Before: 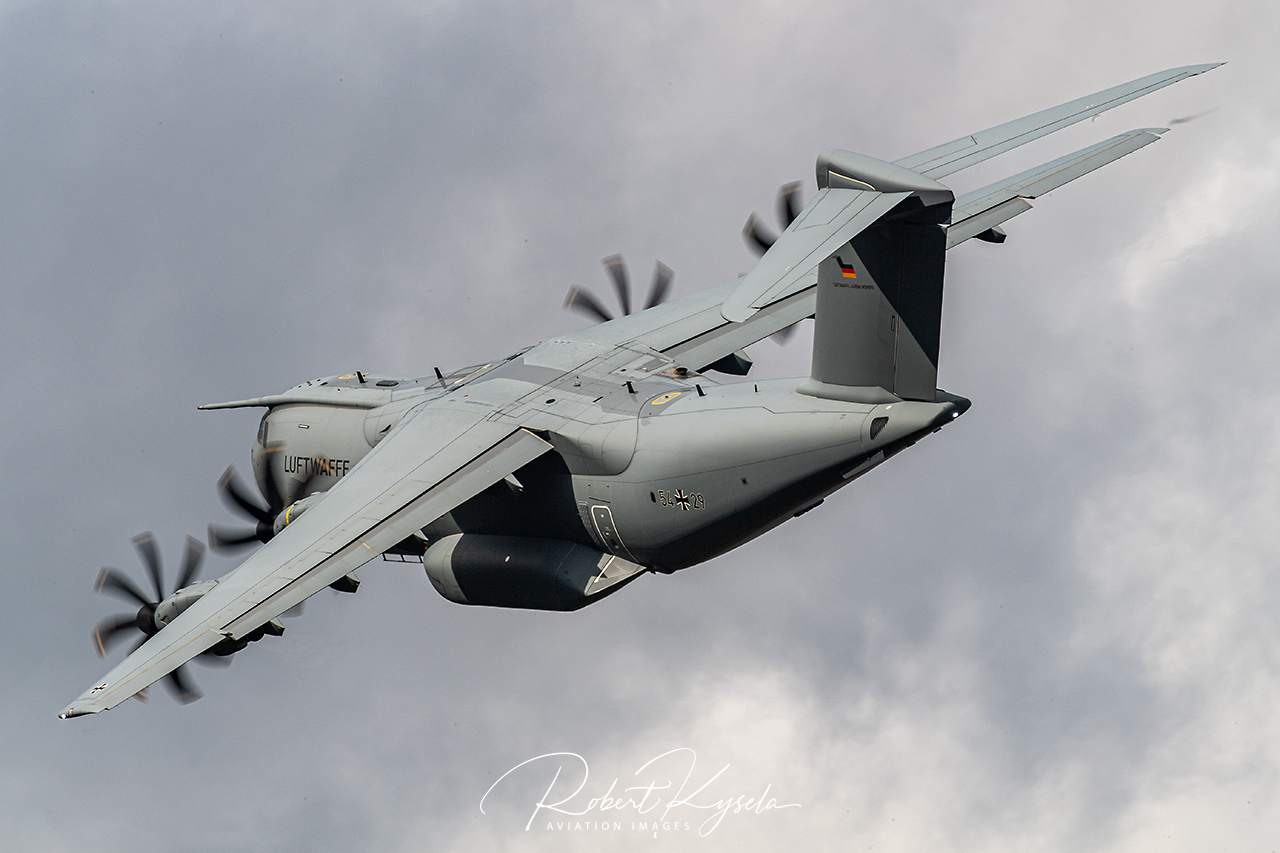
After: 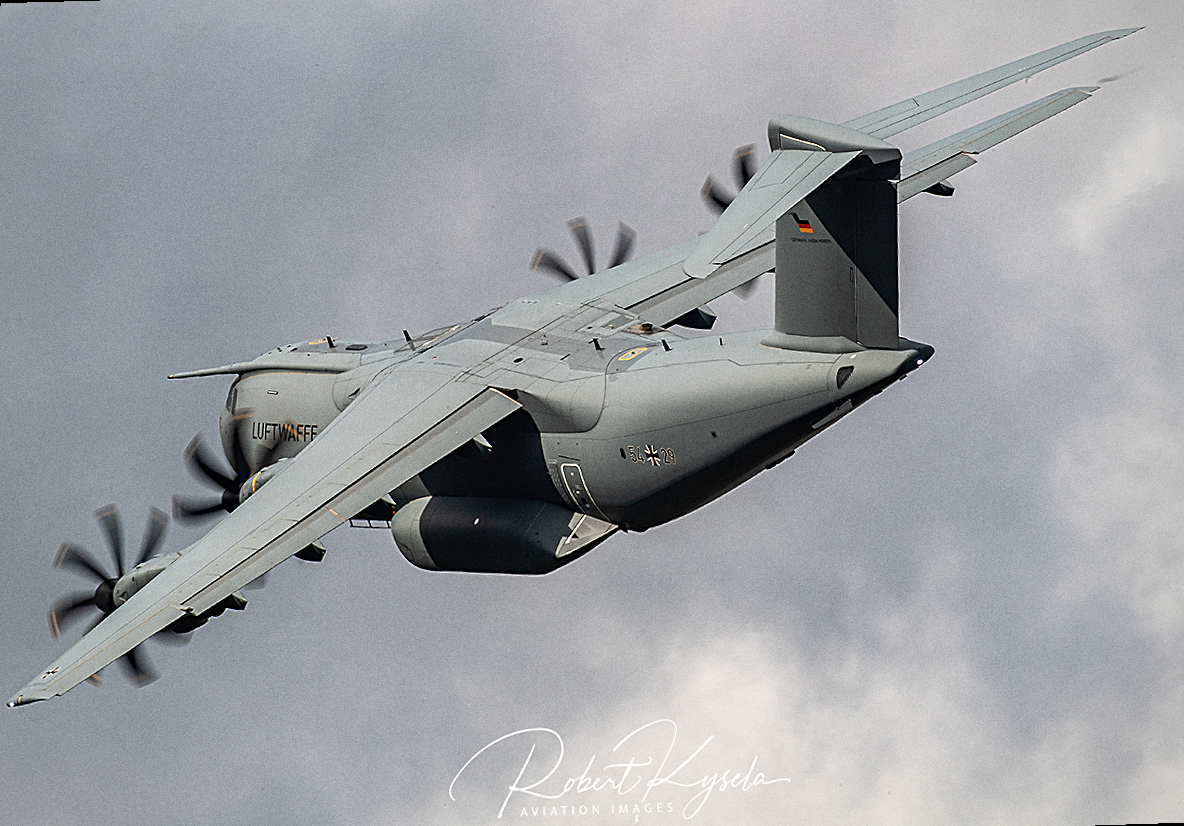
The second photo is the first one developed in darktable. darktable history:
grain: coarseness 0.09 ISO
rotate and perspective: rotation -1.68°, lens shift (vertical) -0.146, crop left 0.049, crop right 0.912, crop top 0.032, crop bottom 0.96
vignetting: fall-off radius 93.87%
sharpen: on, module defaults
